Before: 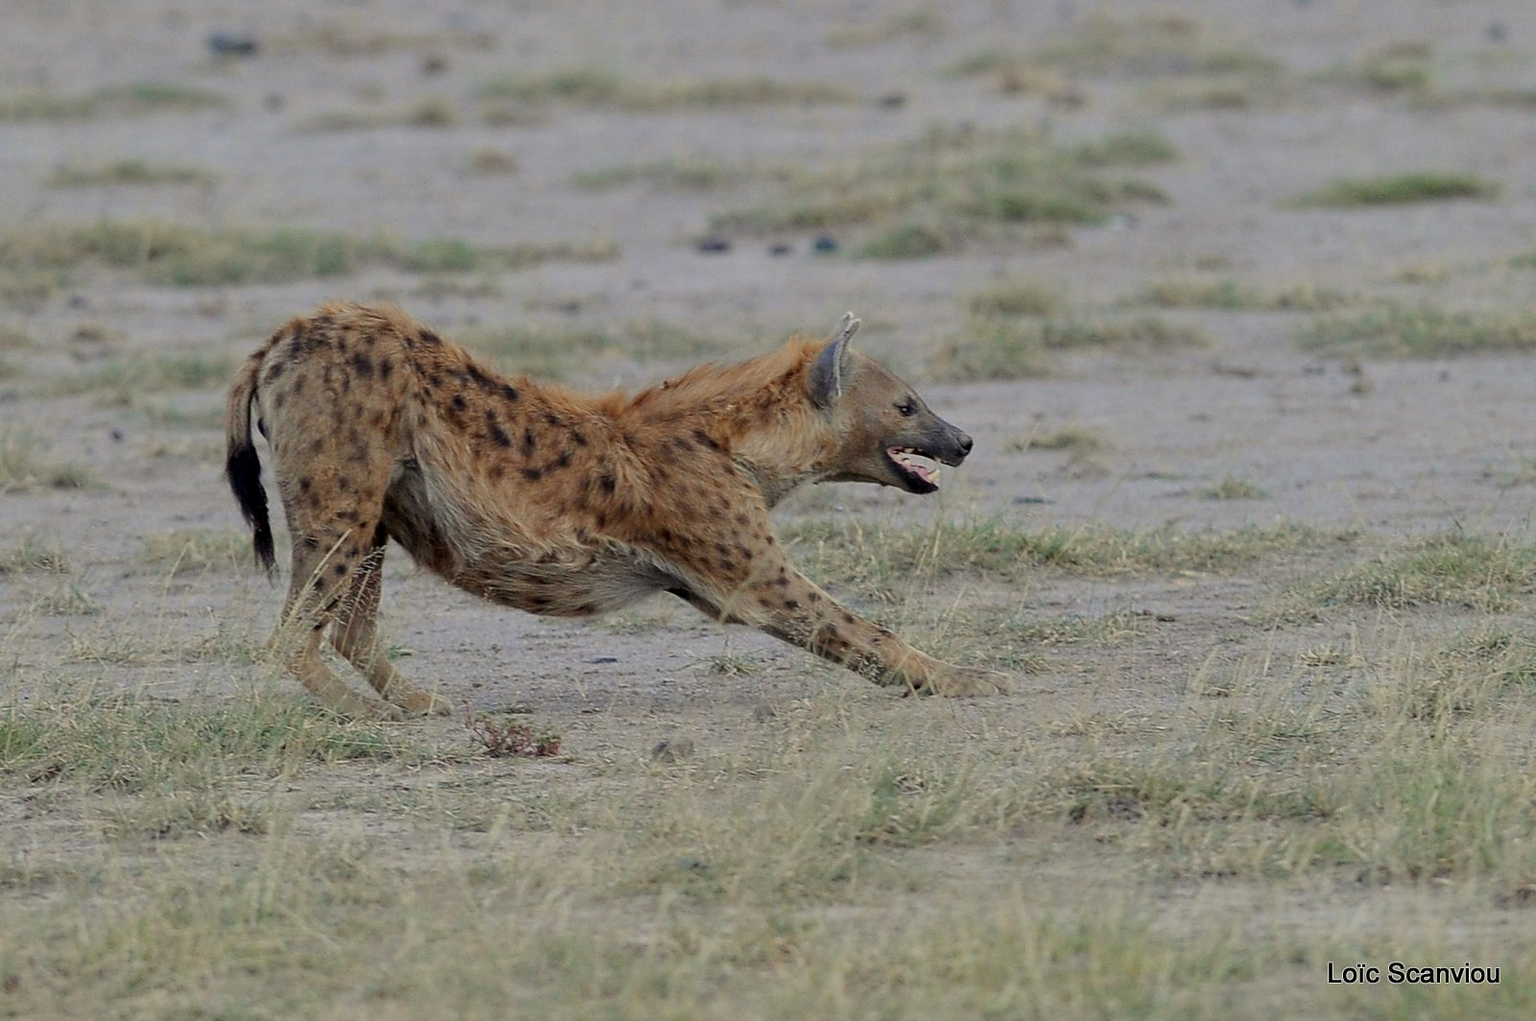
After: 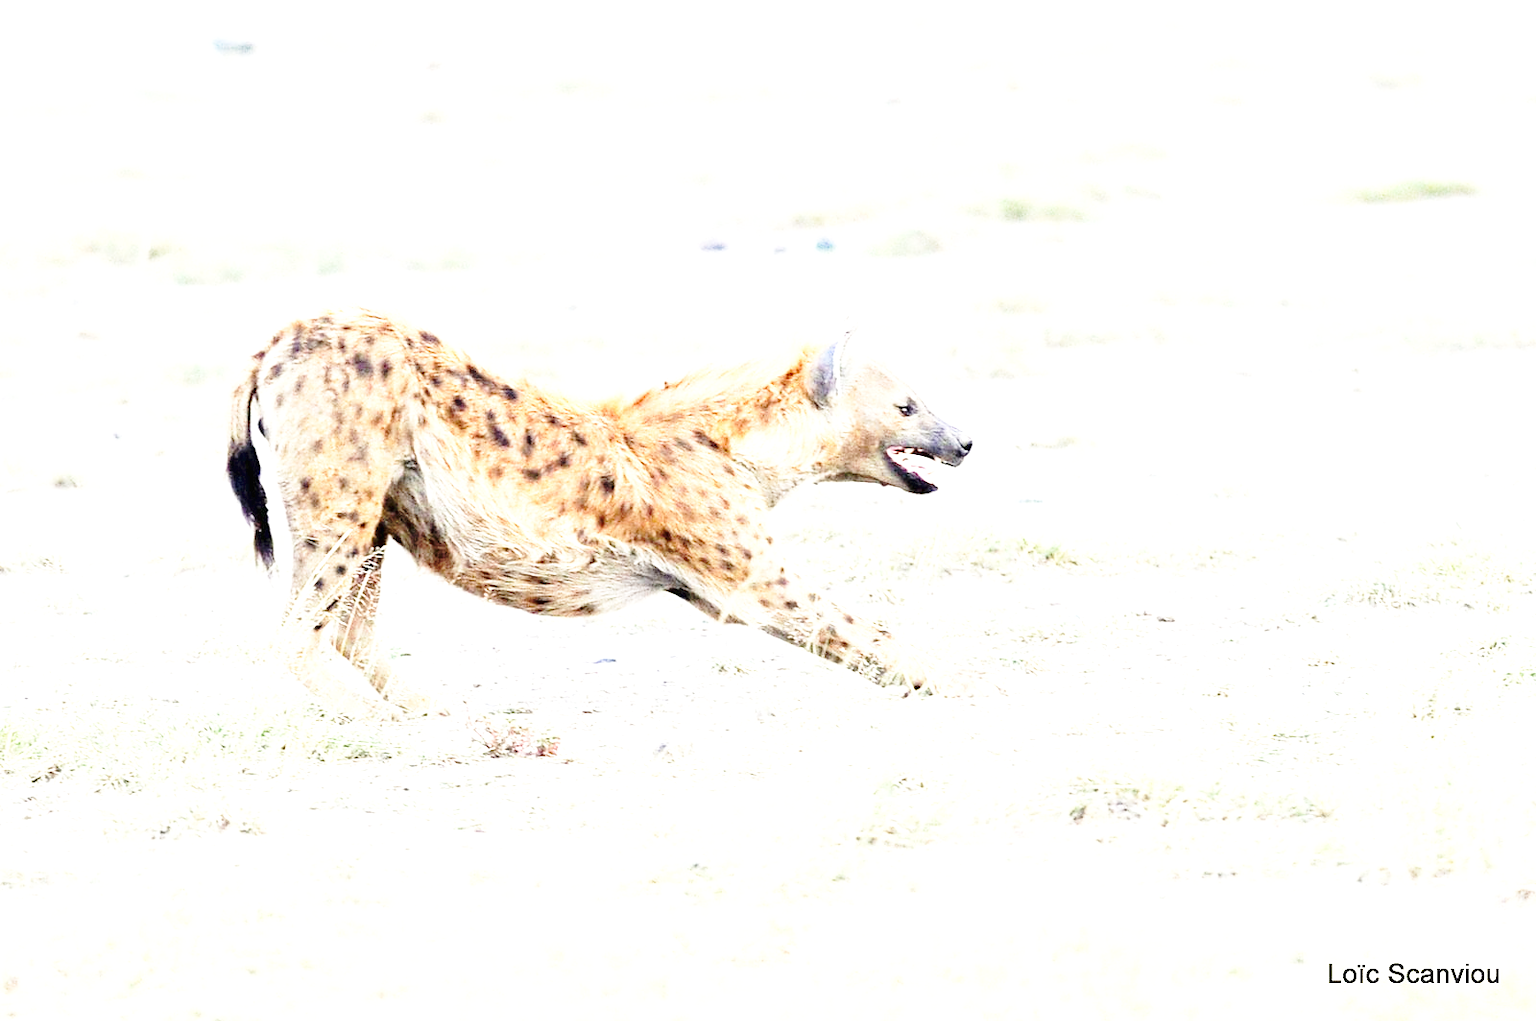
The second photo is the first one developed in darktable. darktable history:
base curve: curves: ch0 [(0, 0) (0.036, 0.037) (0.121, 0.228) (0.46, 0.76) (0.859, 0.983) (1, 1)], preserve colors none
exposure: black level correction 0, exposure 1.468 EV, compensate exposure bias true, compensate highlight preservation false
tone equalizer: on, module defaults
